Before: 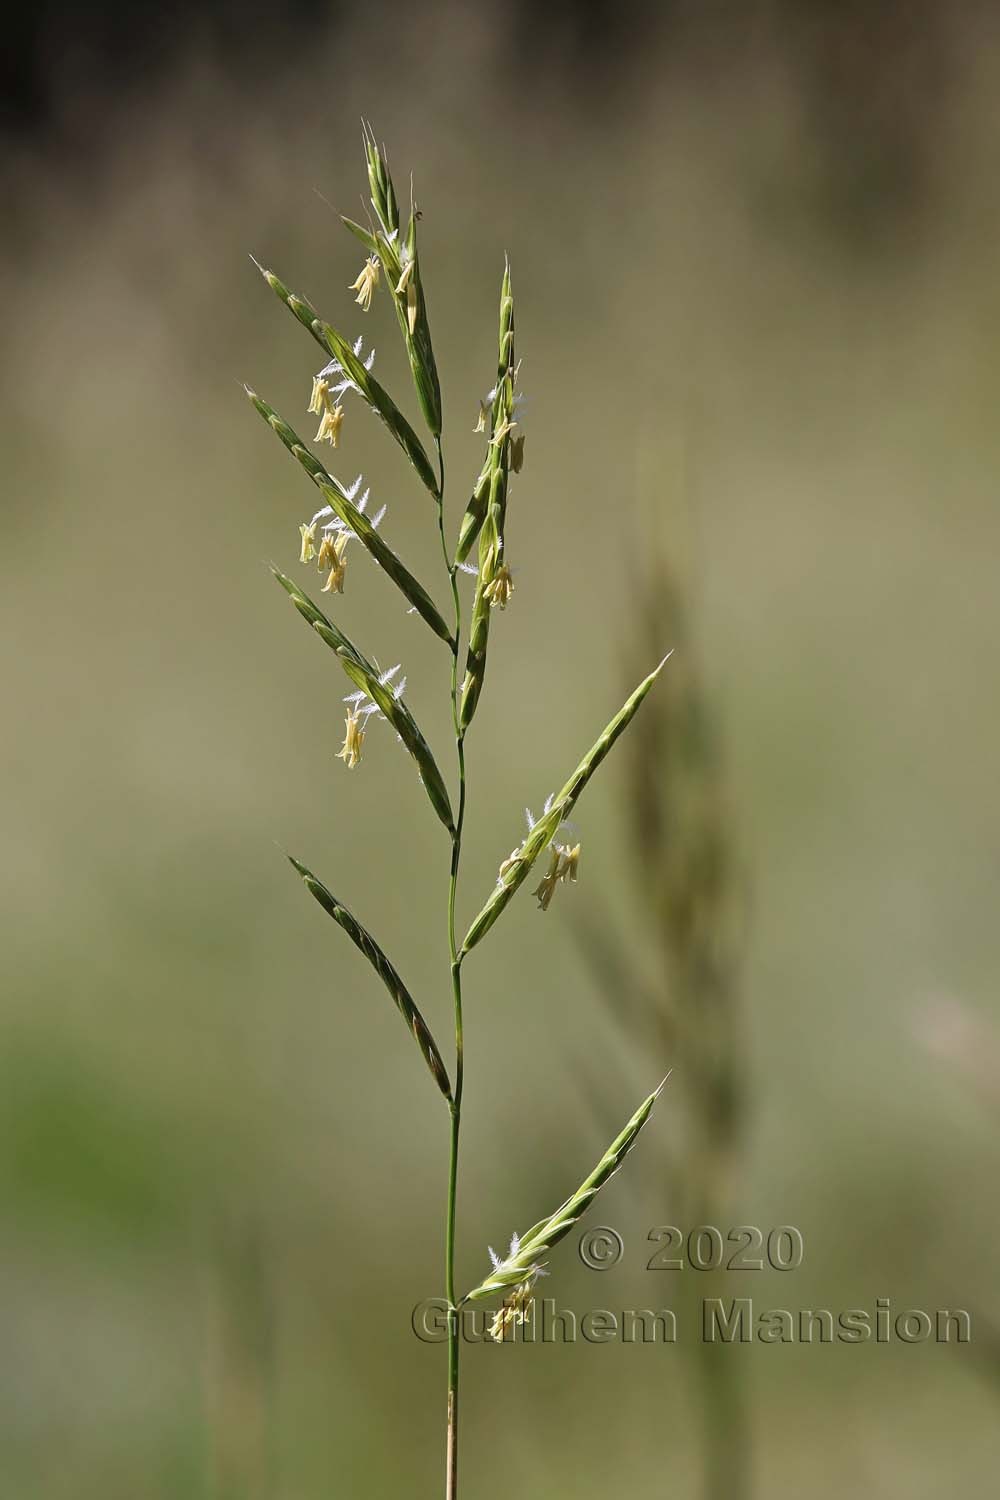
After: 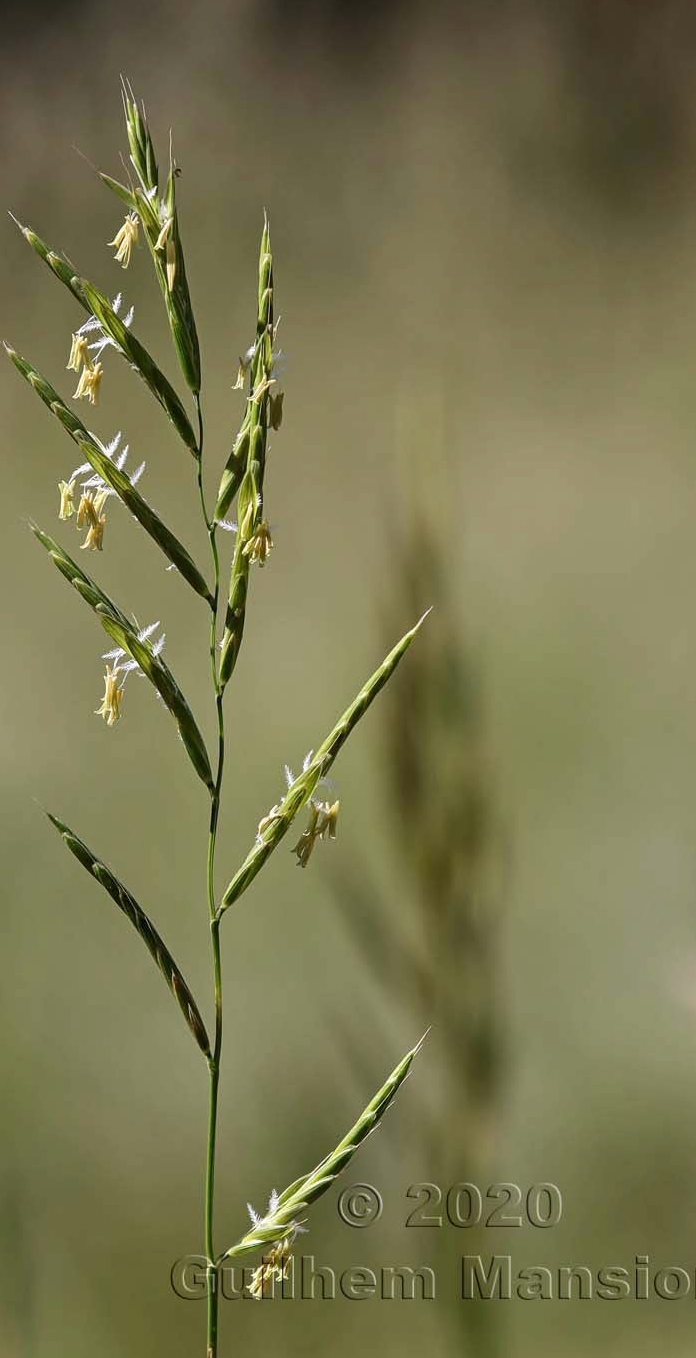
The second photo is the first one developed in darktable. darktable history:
crop and rotate: left 24.131%, top 2.875%, right 6.236%, bottom 6.553%
contrast brightness saturation: contrast -0.021, brightness -0.014, saturation 0.041
local contrast: on, module defaults
tone equalizer: edges refinement/feathering 500, mask exposure compensation -1.57 EV, preserve details no
